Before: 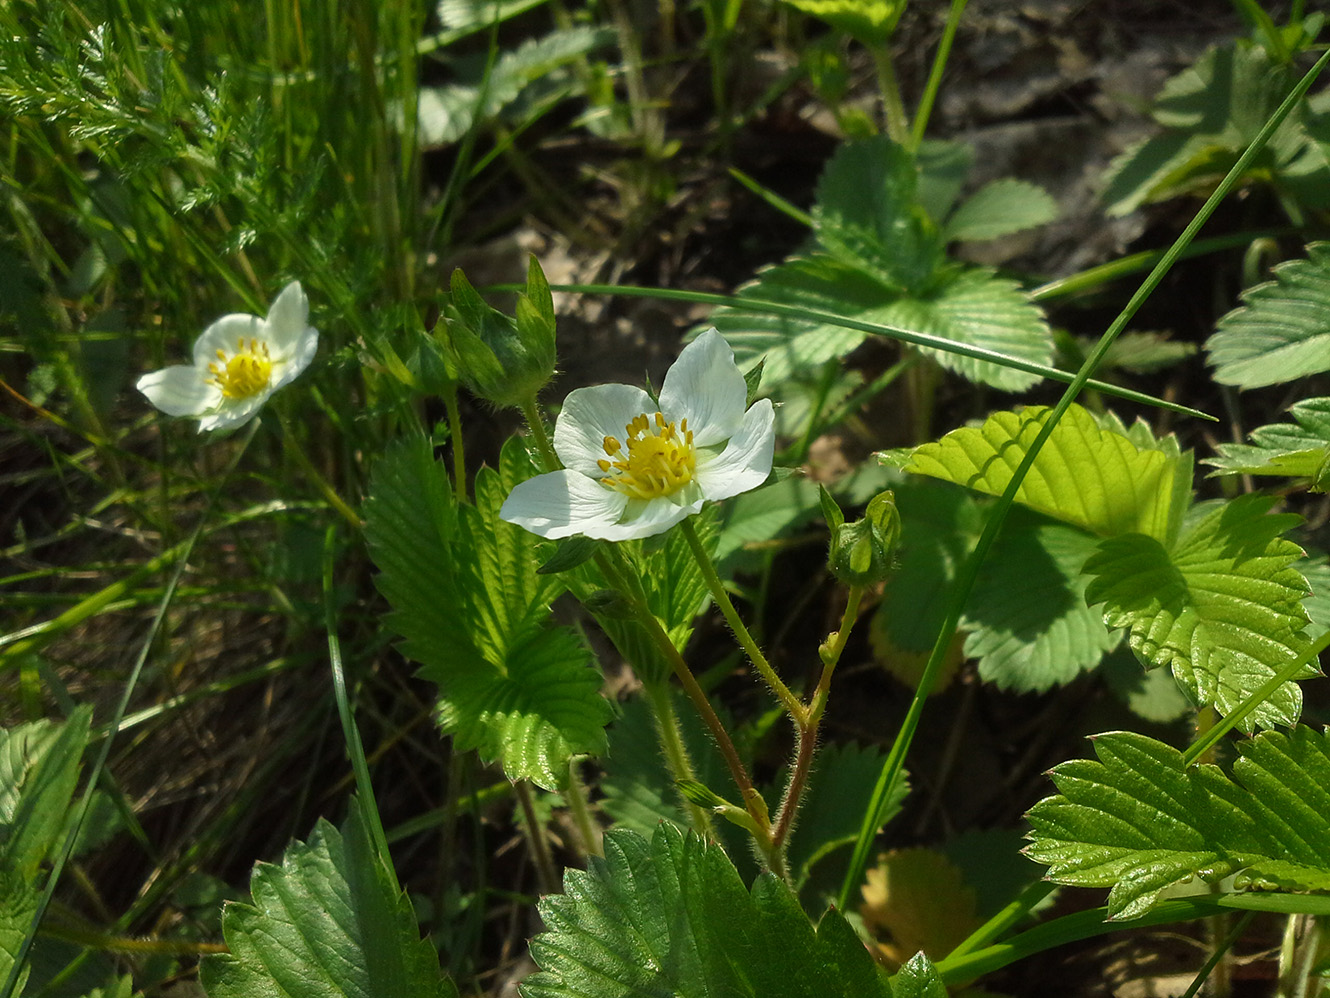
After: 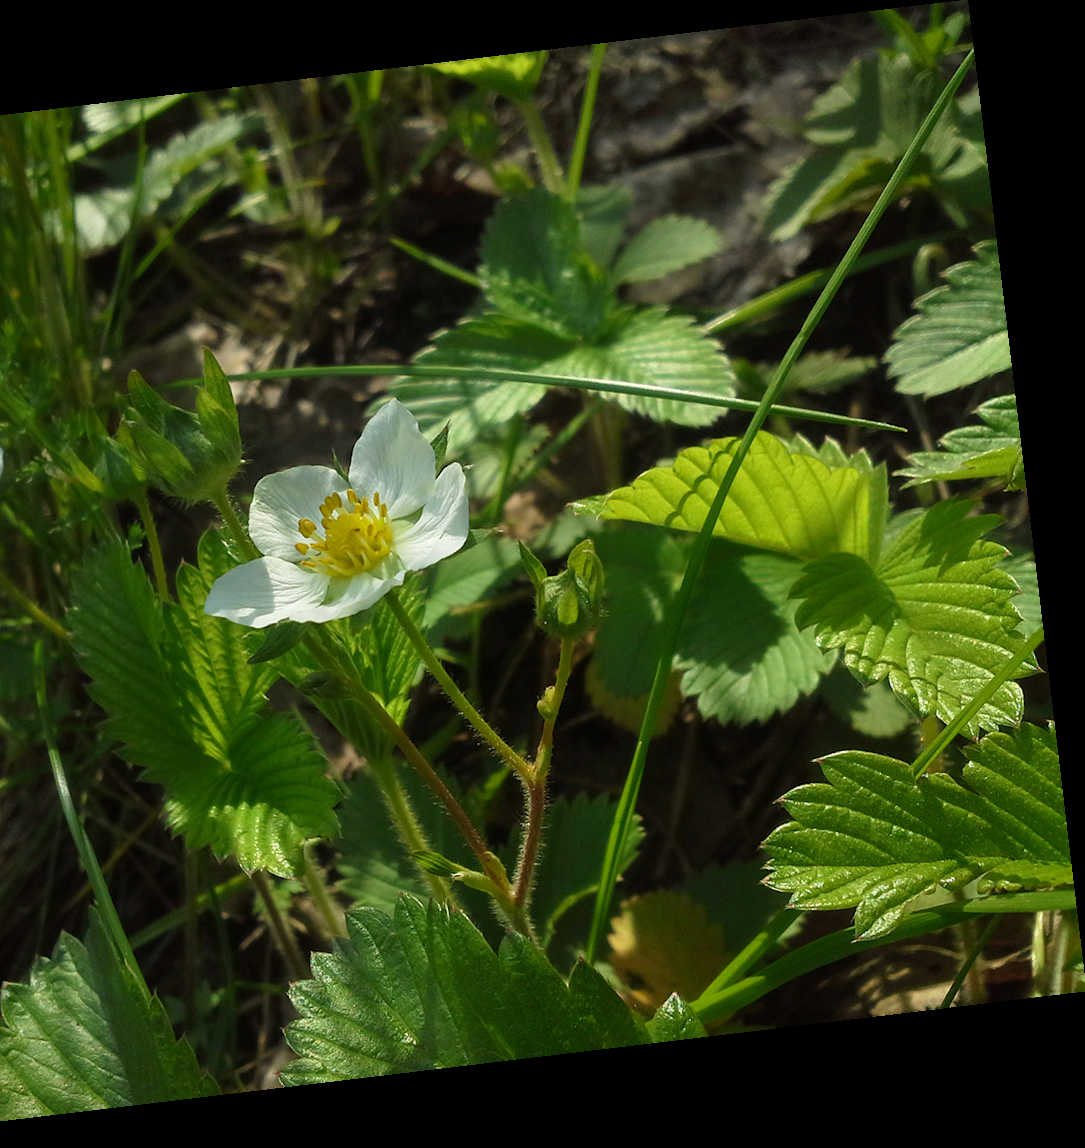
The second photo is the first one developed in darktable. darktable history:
crop and rotate: left 24.6%
rotate and perspective: rotation -6.83°, automatic cropping off
